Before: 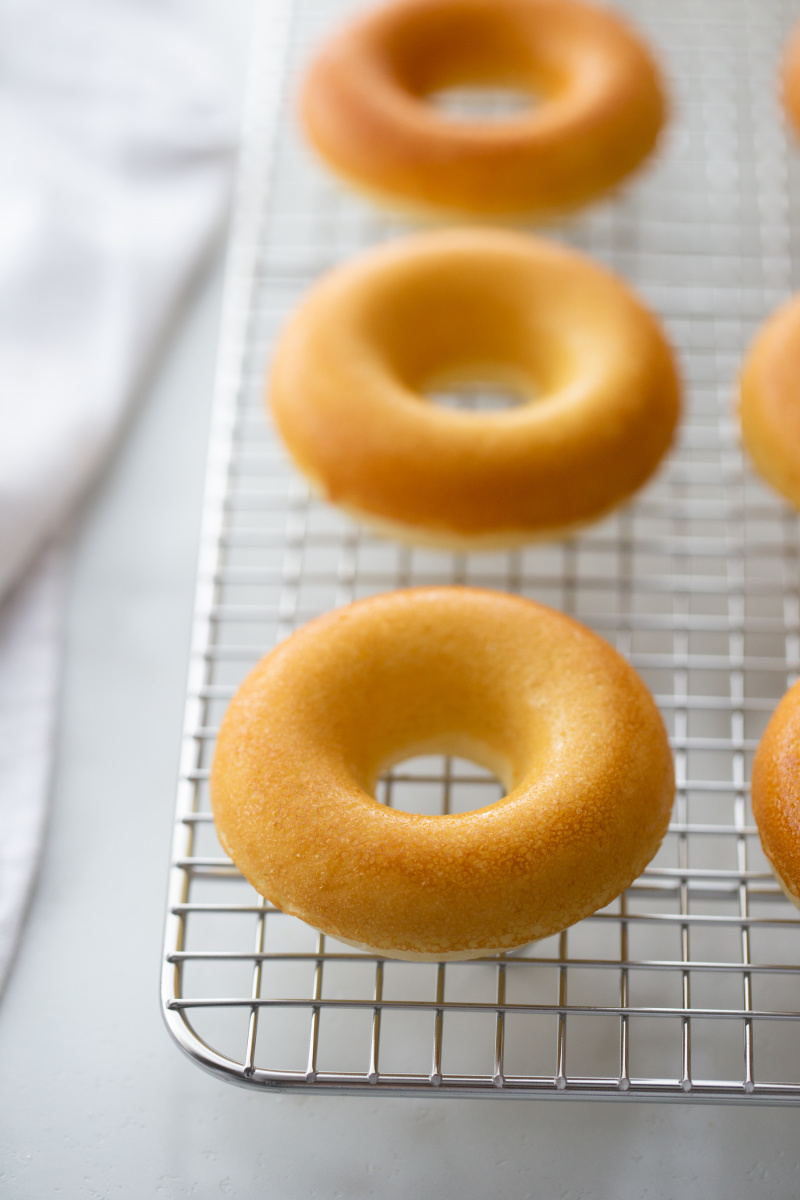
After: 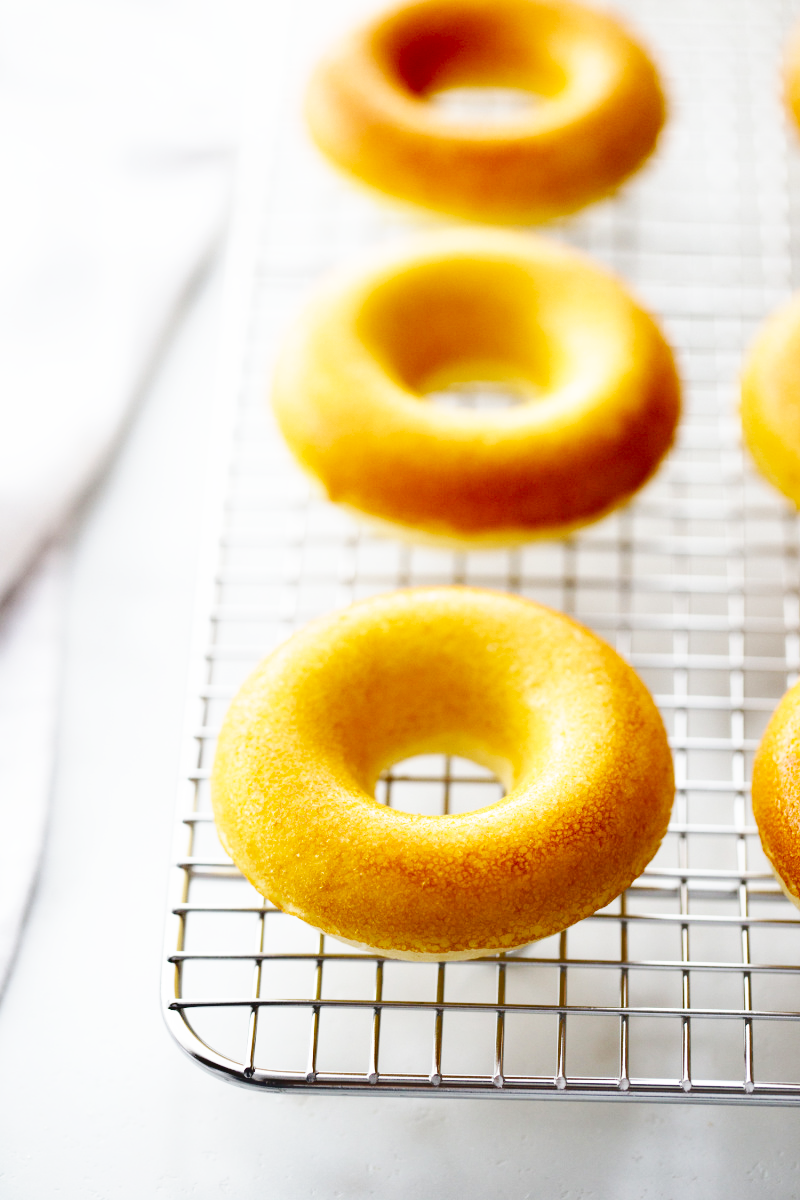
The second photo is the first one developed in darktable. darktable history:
shadows and highlights: shadows 5.56, shadows color adjustment 97.68%, soften with gaussian
base curve: curves: ch0 [(0, 0) (0.007, 0.004) (0.027, 0.03) (0.046, 0.07) (0.207, 0.54) (0.442, 0.872) (0.673, 0.972) (1, 1)], preserve colors none
